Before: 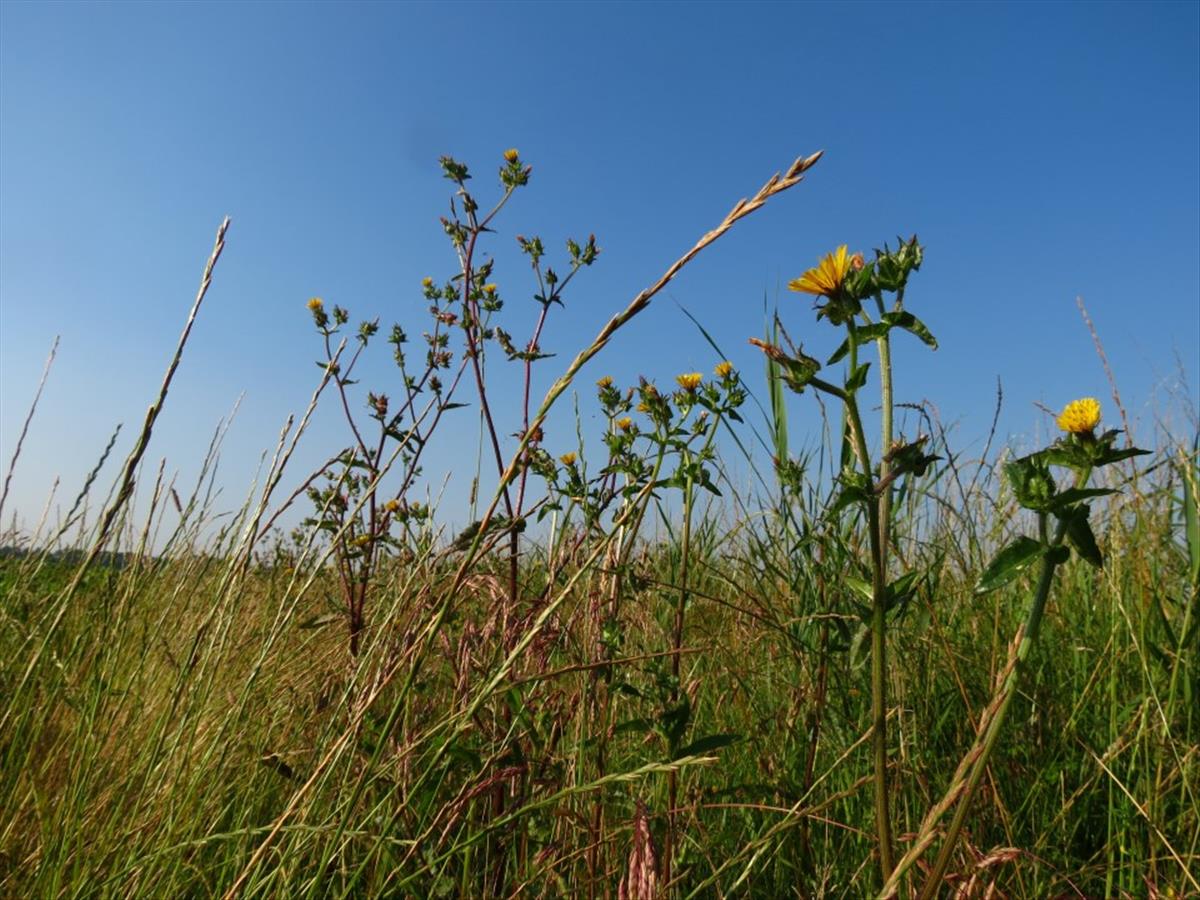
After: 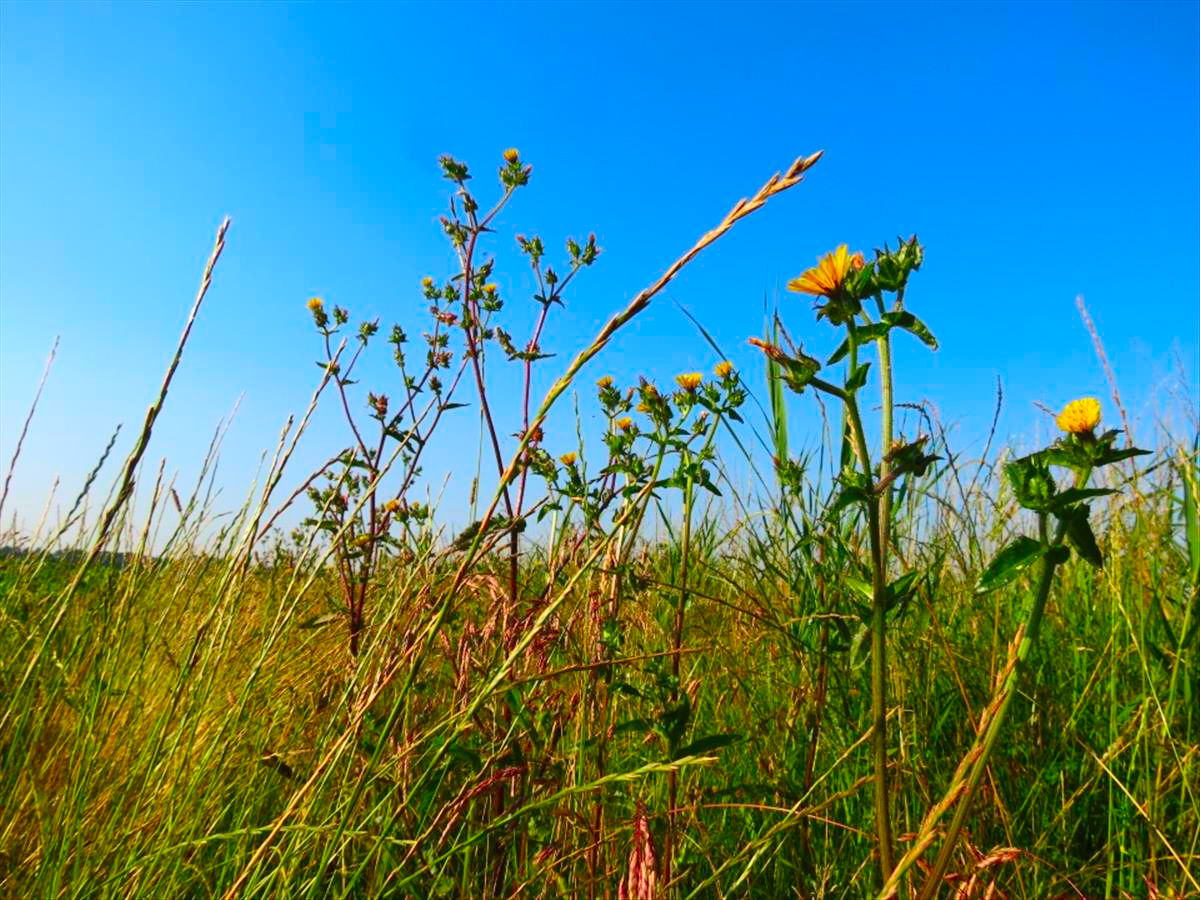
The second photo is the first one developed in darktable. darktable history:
contrast brightness saturation: contrast 0.203, brightness 0.192, saturation 0.811
